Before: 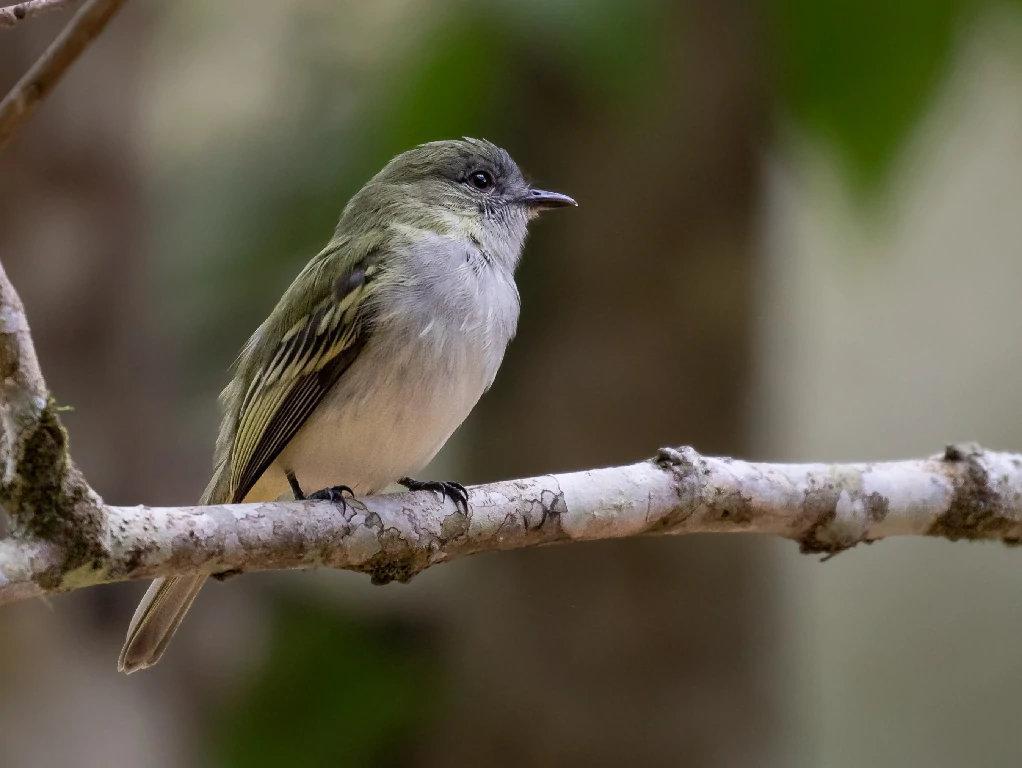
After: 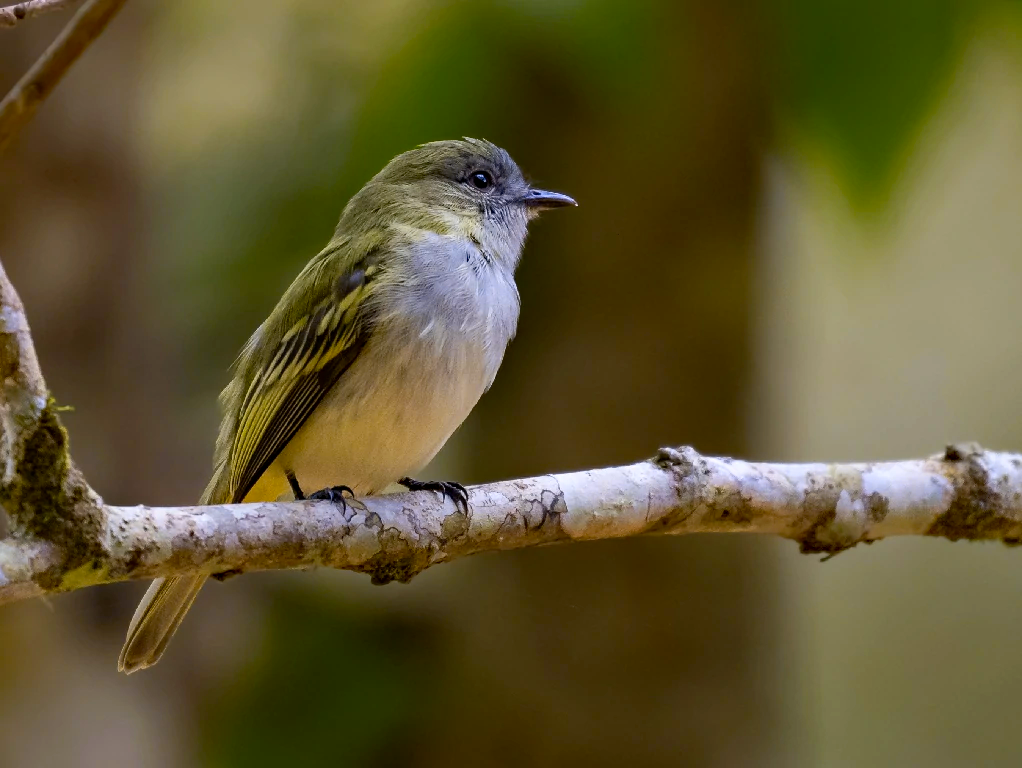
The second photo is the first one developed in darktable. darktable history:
haze removal: compatibility mode true, adaptive false
color contrast: green-magenta contrast 1.12, blue-yellow contrast 1.95, unbound 0
